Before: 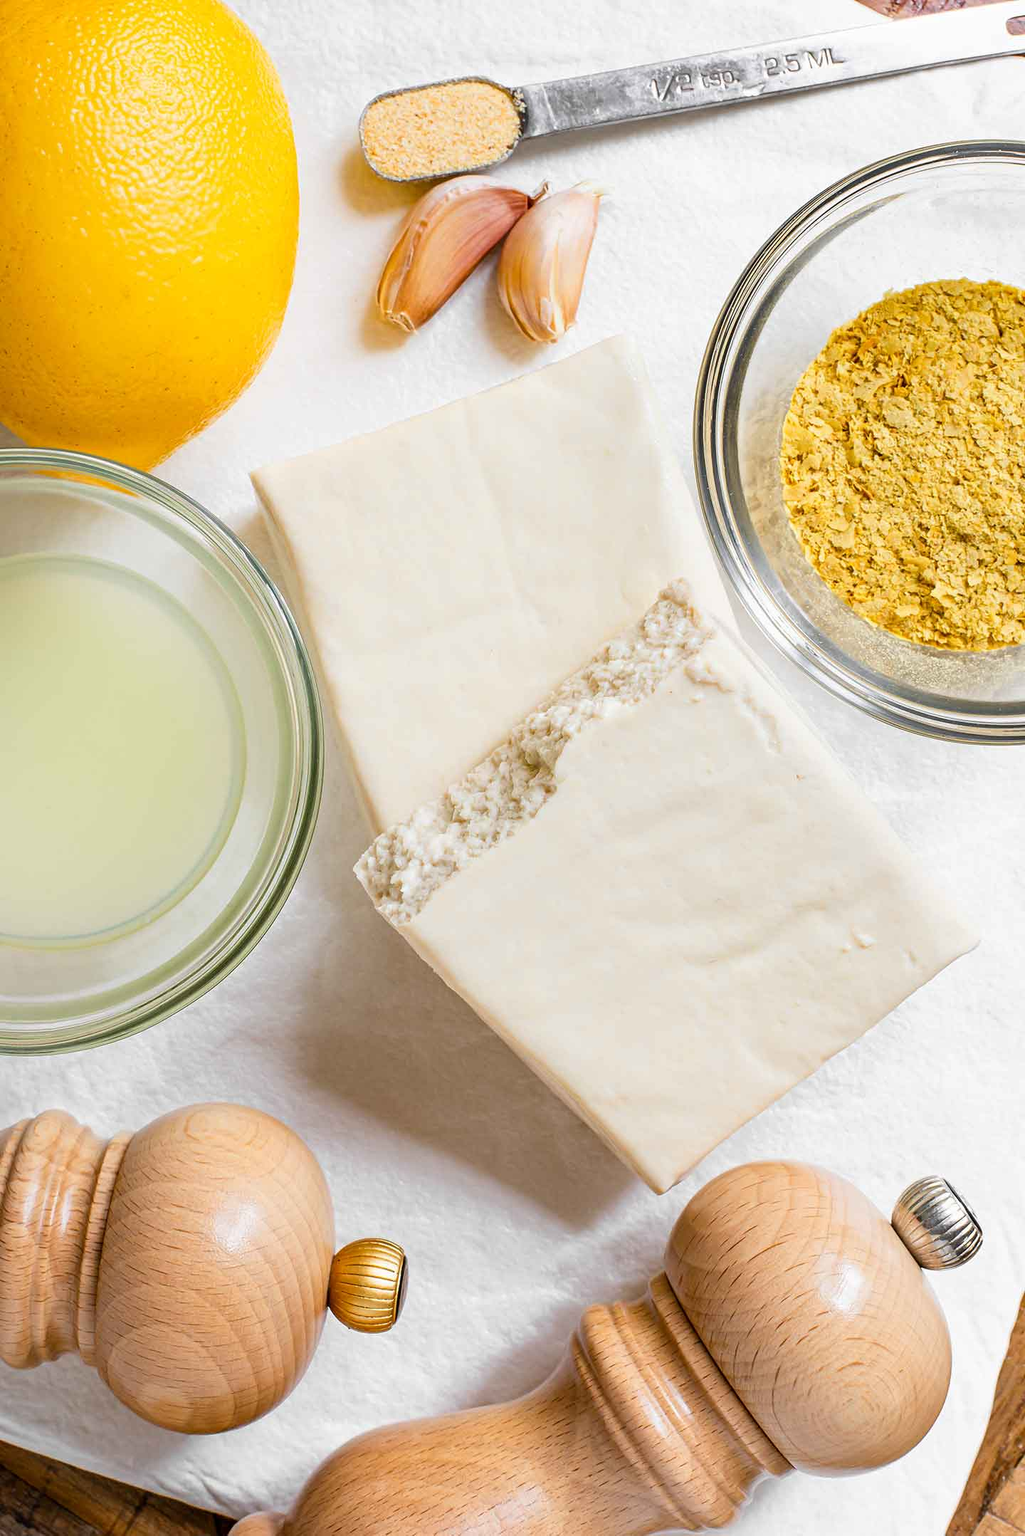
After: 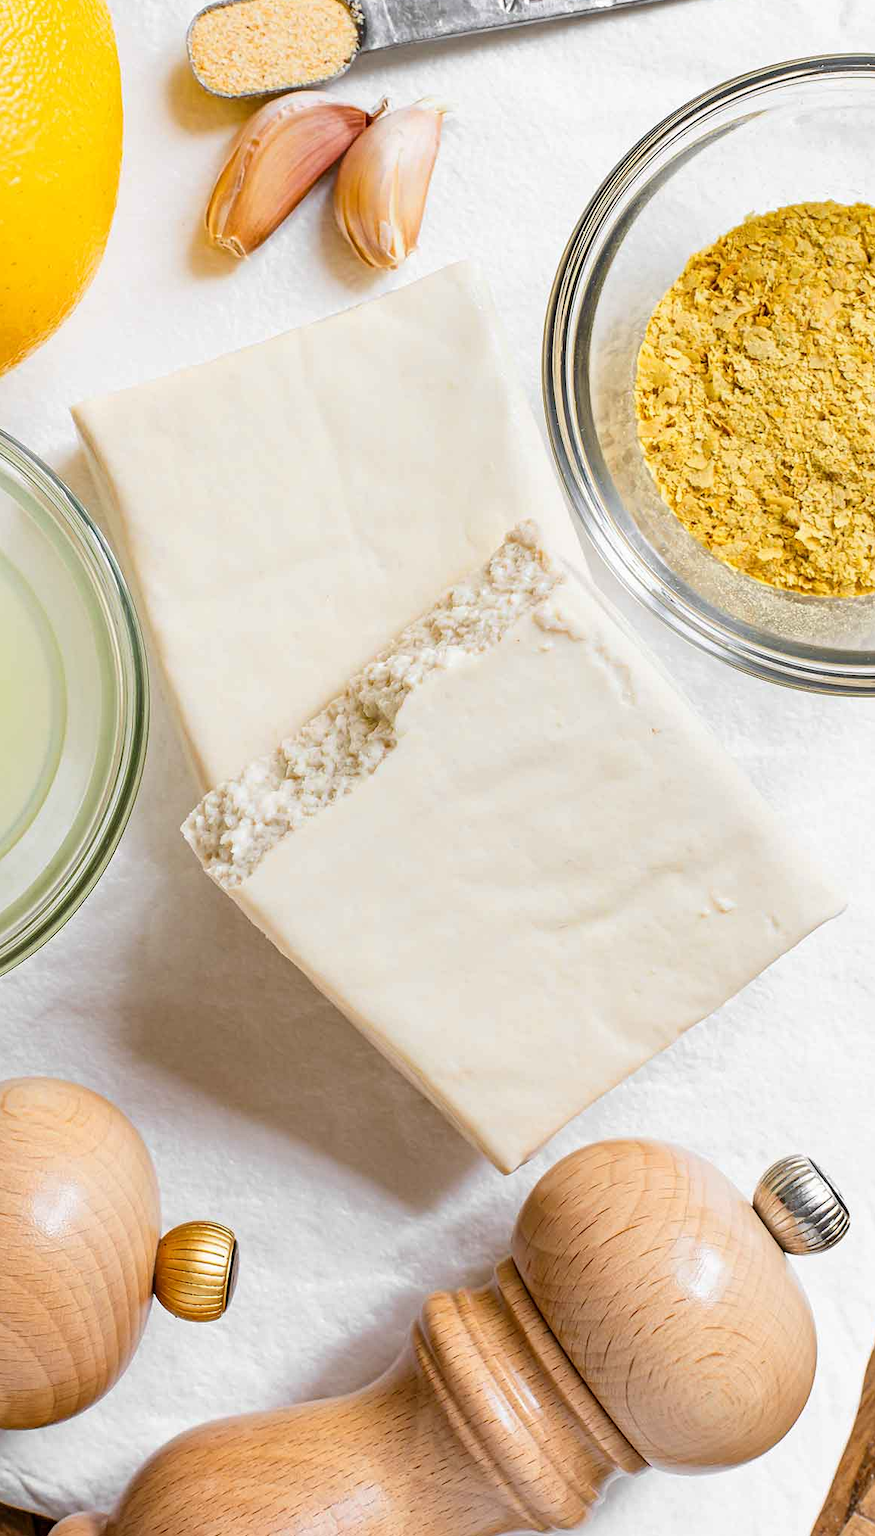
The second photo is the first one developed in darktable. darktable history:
crop and rotate: left 17.93%, top 5.902%, right 1.729%
